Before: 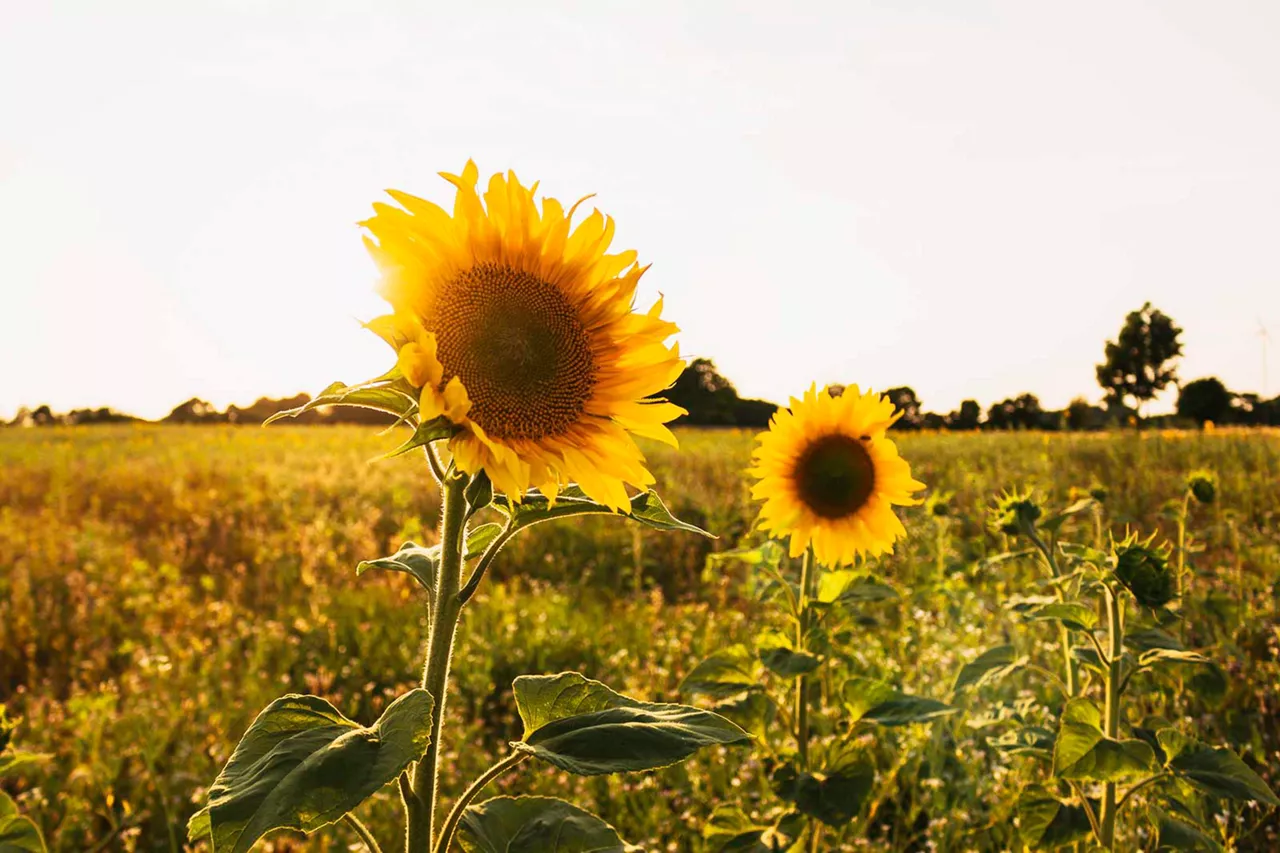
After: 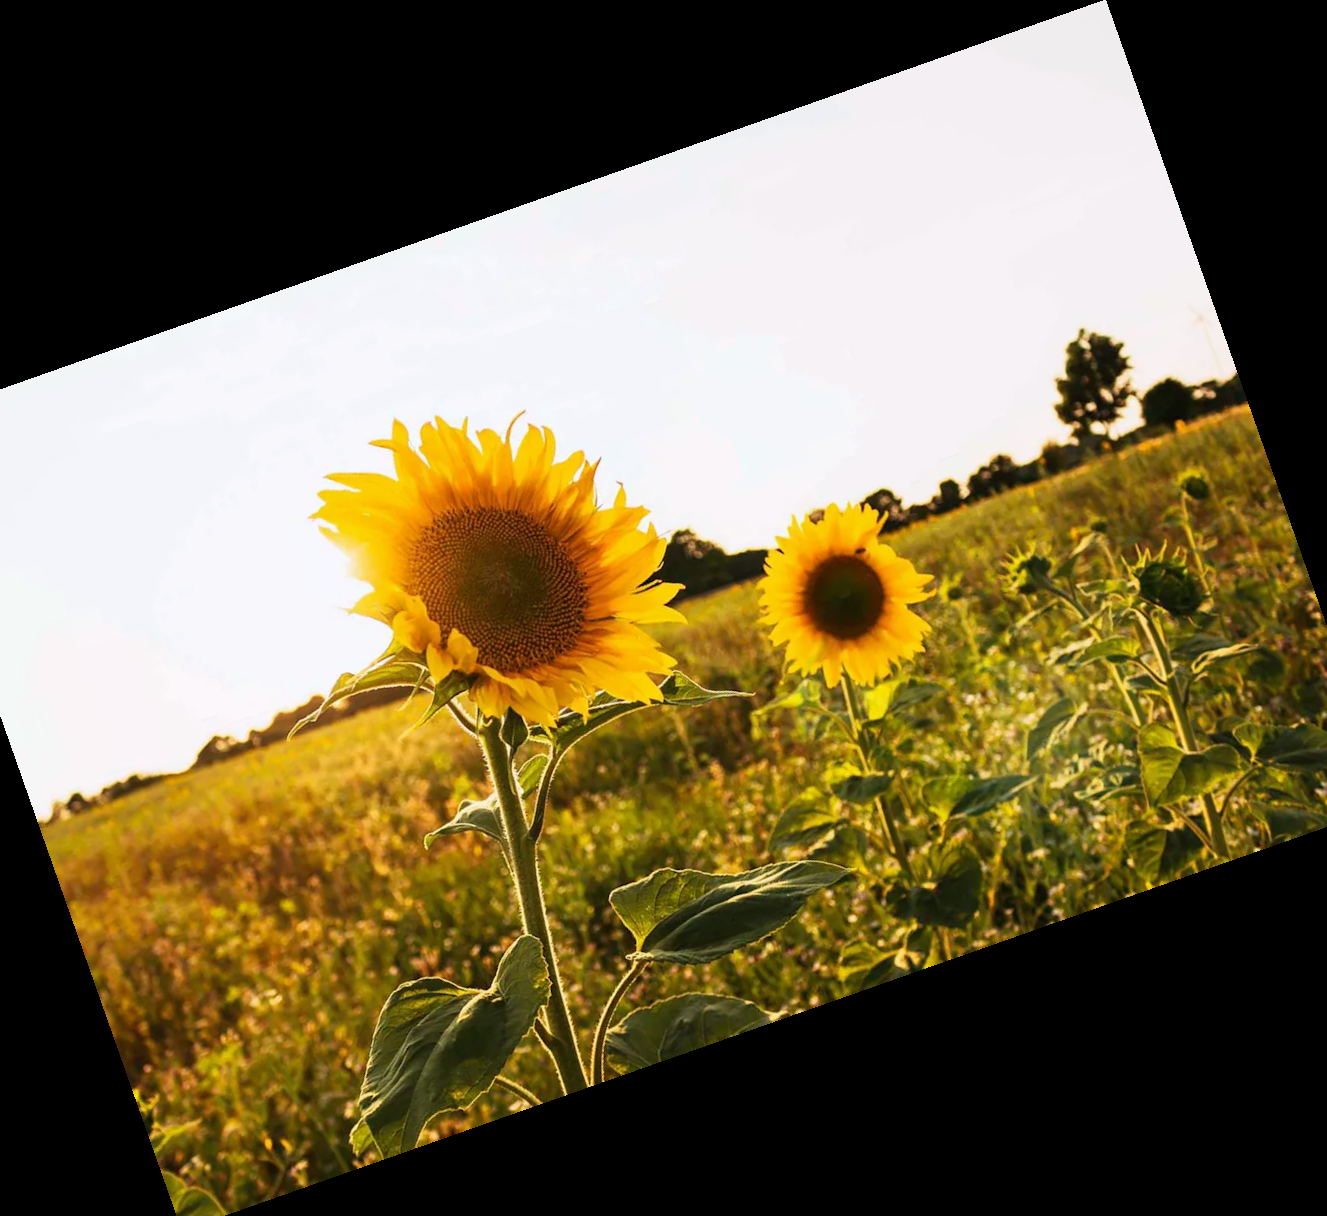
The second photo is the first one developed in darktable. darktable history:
crop and rotate: angle 19.43°, left 6.812%, right 4.125%, bottom 1.087%
white balance: red 0.988, blue 1.017
